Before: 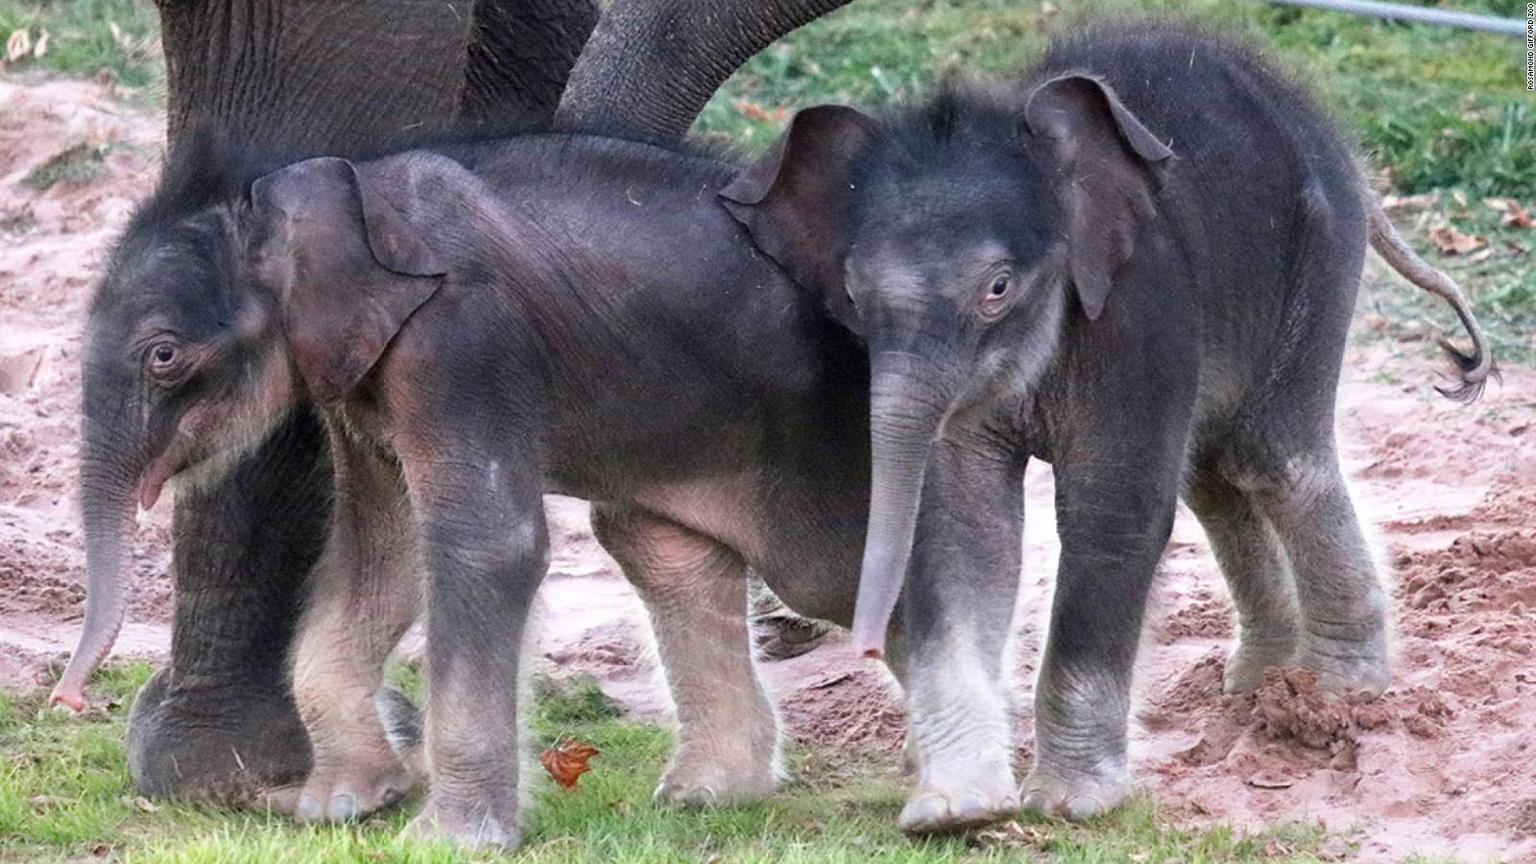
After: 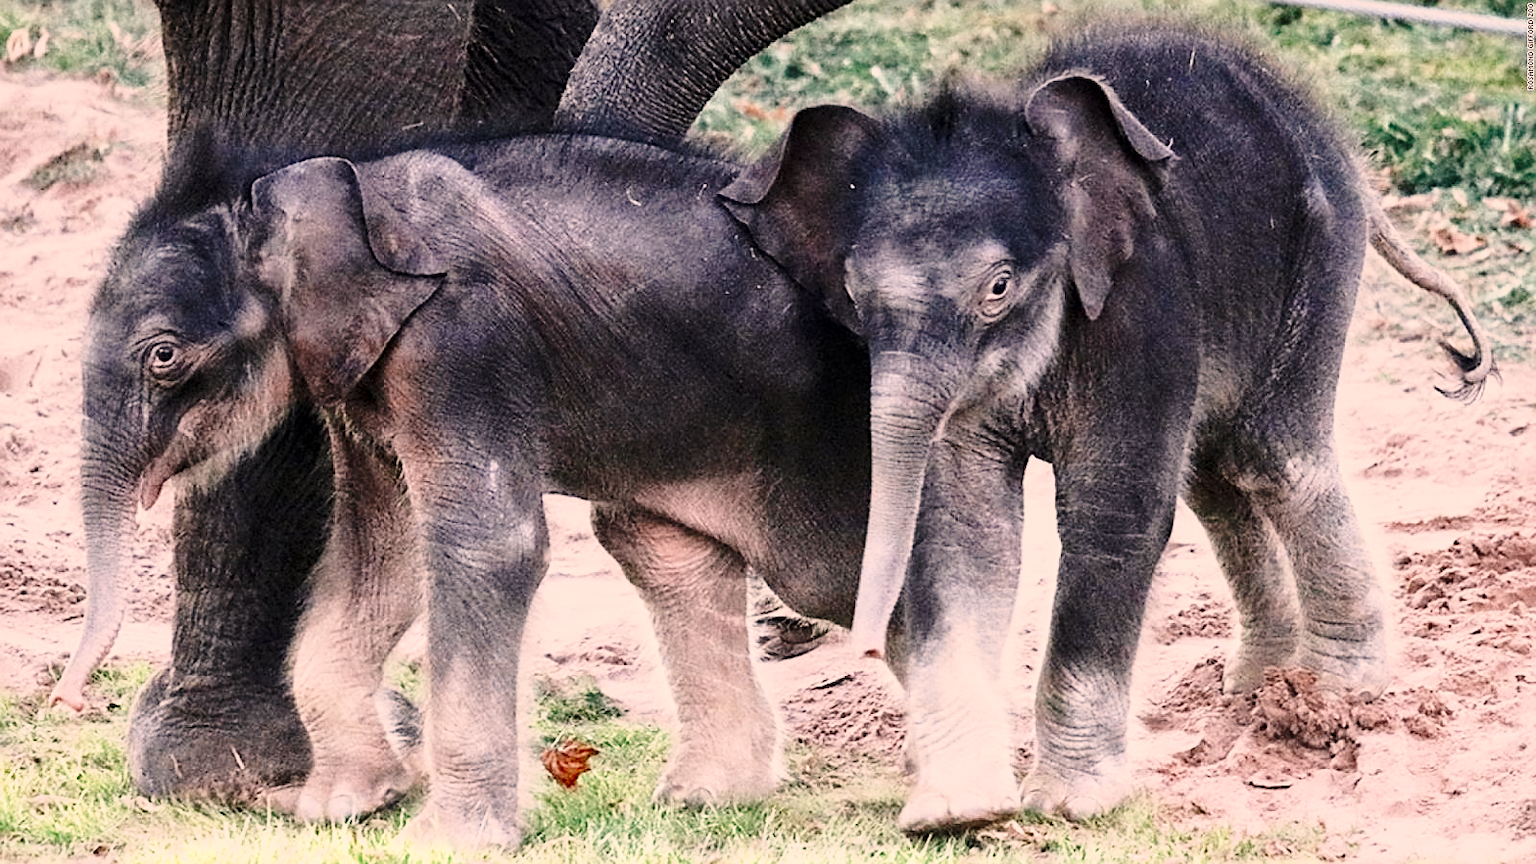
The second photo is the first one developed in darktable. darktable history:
sharpen: on, module defaults
local contrast: mode bilateral grid, contrast 28, coarseness 16, detail 115%, midtone range 0.2
base curve: curves: ch0 [(0, 0) (0.028, 0.03) (0.121, 0.232) (0.46, 0.748) (0.859, 0.968) (1, 1)], preserve colors none
graduated density: rotation -0.352°, offset 57.64
color zones: curves: ch0 [(0, 0.5) (0.125, 0.4) (0.25, 0.5) (0.375, 0.4) (0.5, 0.4) (0.625, 0.35) (0.75, 0.35) (0.875, 0.5)]; ch1 [(0, 0.35) (0.125, 0.45) (0.25, 0.35) (0.375, 0.35) (0.5, 0.35) (0.625, 0.35) (0.75, 0.45) (0.875, 0.35)]; ch2 [(0, 0.6) (0.125, 0.5) (0.25, 0.5) (0.375, 0.6) (0.5, 0.6) (0.625, 0.5) (0.75, 0.5) (0.875, 0.5)]
color correction: highlights a* 11.96, highlights b* 11.58
tone equalizer: -8 EV -0.417 EV, -7 EV -0.389 EV, -6 EV -0.333 EV, -5 EV -0.222 EV, -3 EV 0.222 EV, -2 EV 0.333 EV, -1 EV 0.389 EV, +0 EV 0.417 EV, edges refinement/feathering 500, mask exposure compensation -1.57 EV, preserve details no
